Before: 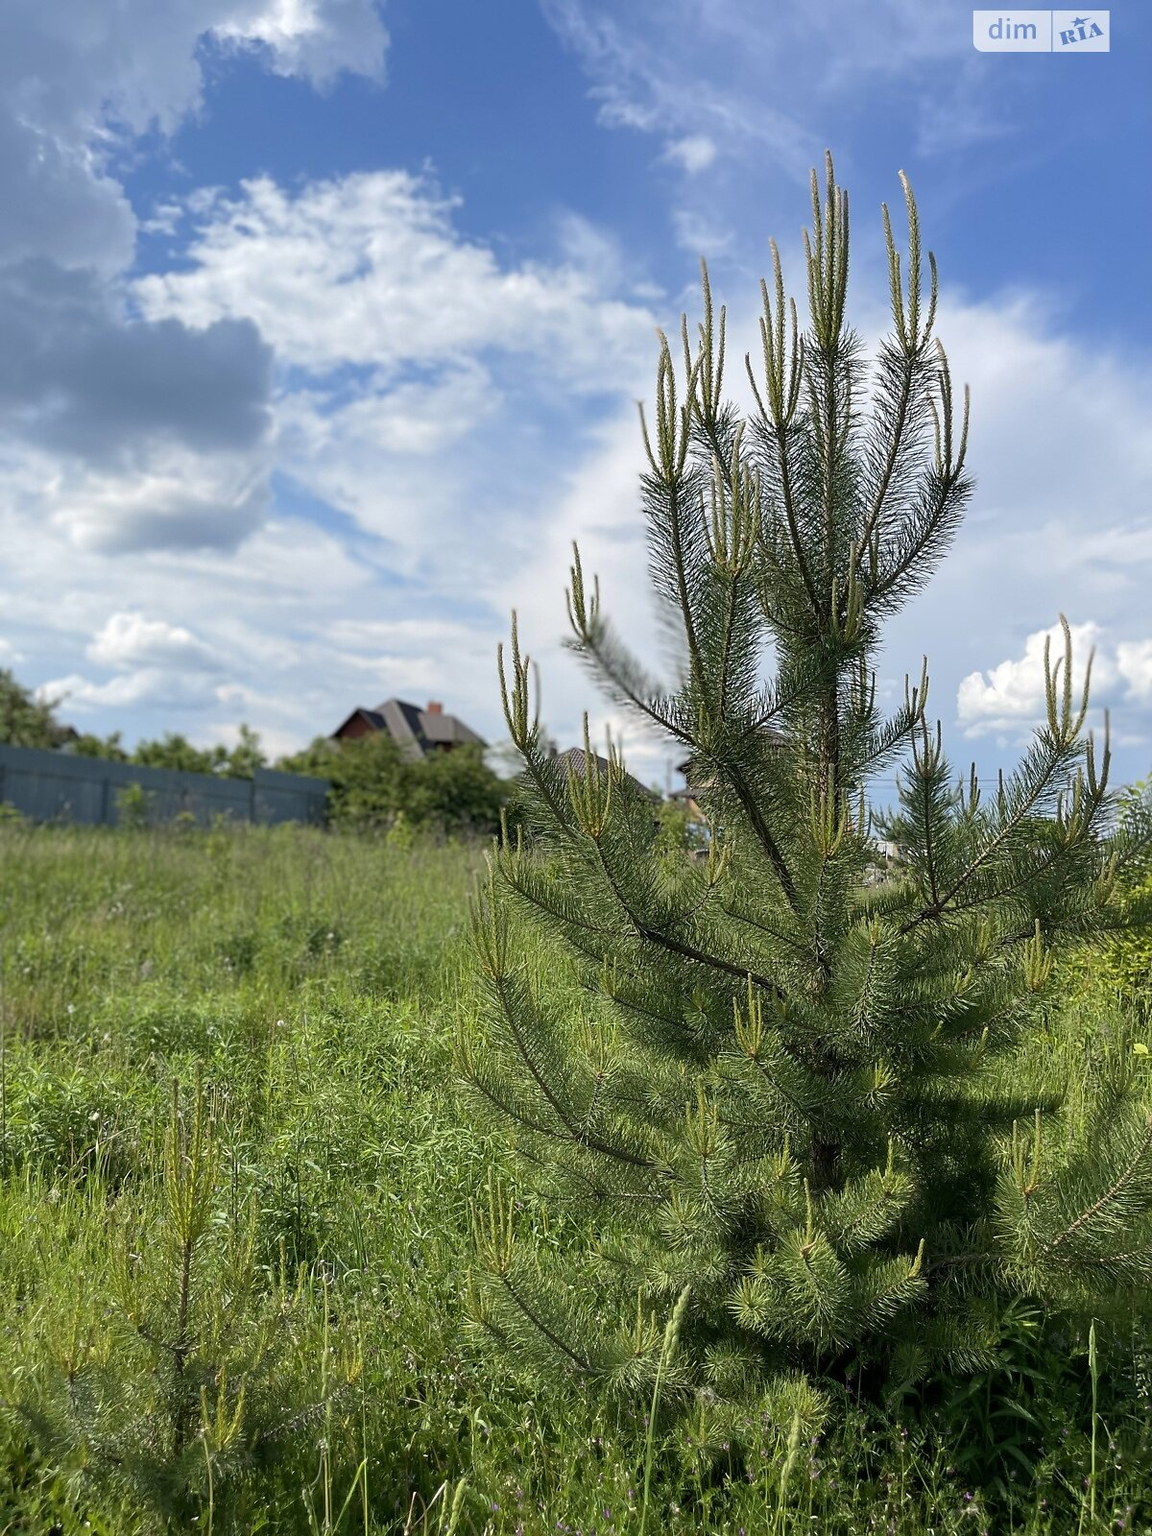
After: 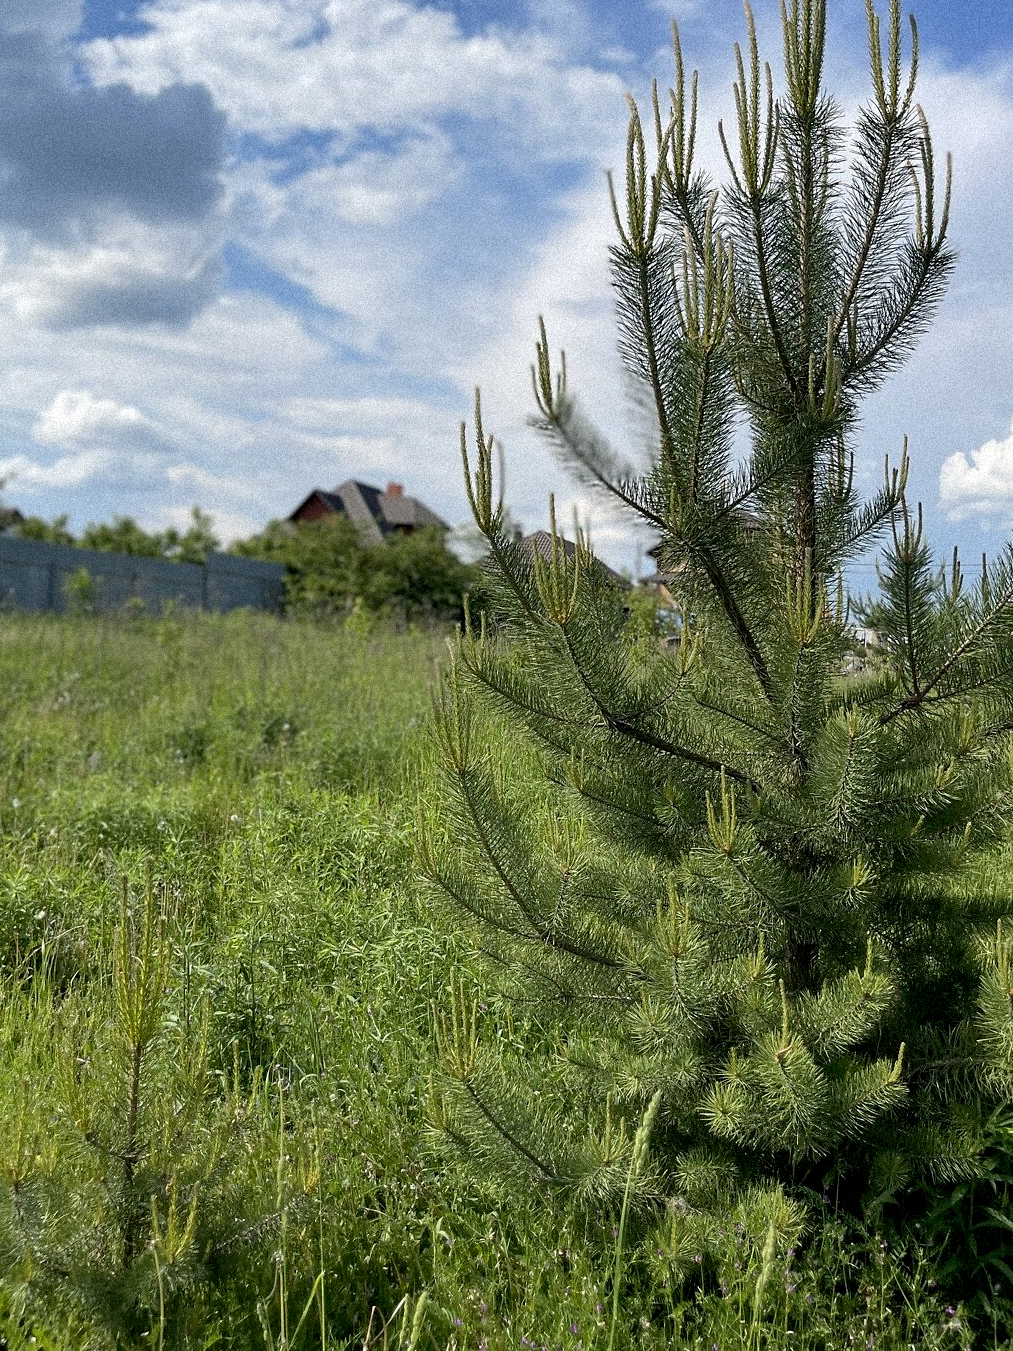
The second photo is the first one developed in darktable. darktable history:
exposure: black level correction 0.005, exposure 0.014 EV, compensate highlight preservation false
grain: coarseness 9.38 ISO, strength 34.99%, mid-tones bias 0%
crop and rotate: left 4.842%, top 15.51%, right 10.668%
shadows and highlights: shadows 32, highlights -32, soften with gaussian
